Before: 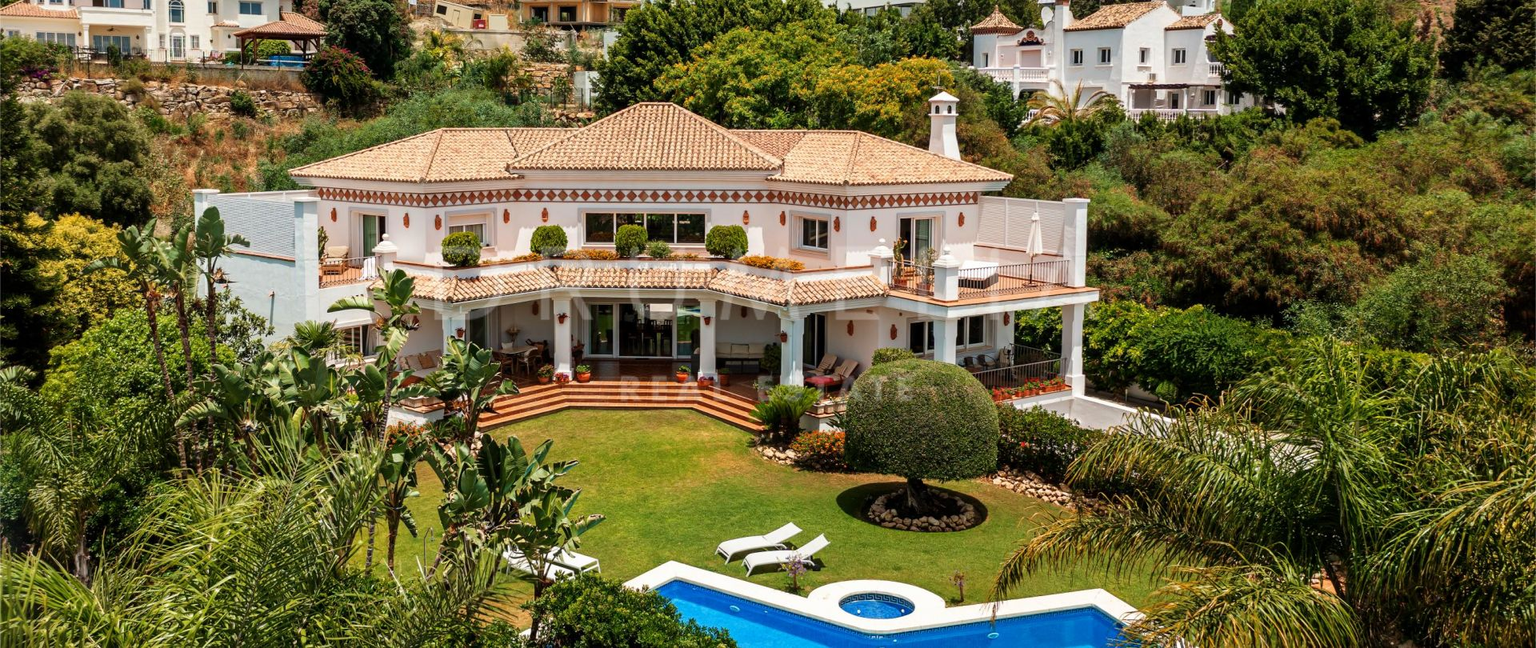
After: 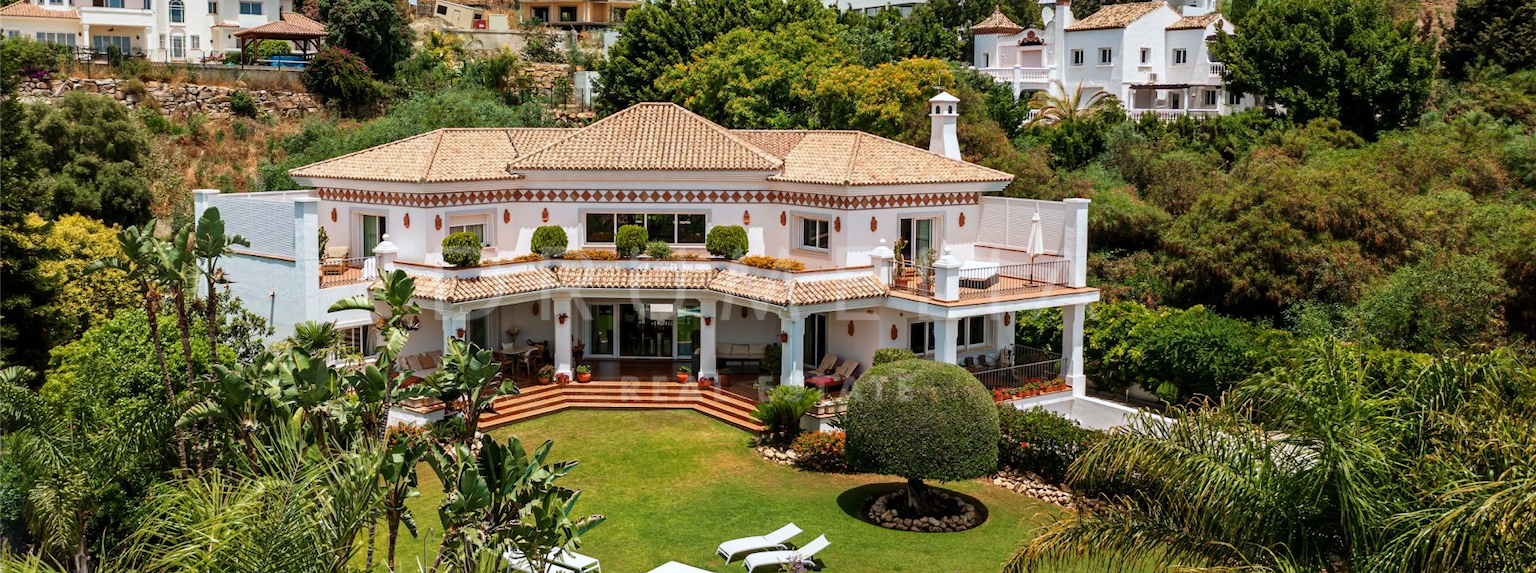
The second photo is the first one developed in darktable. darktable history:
crop and rotate: top 0%, bottom 11.49%
white balance: red 0.974, blue 1.044
